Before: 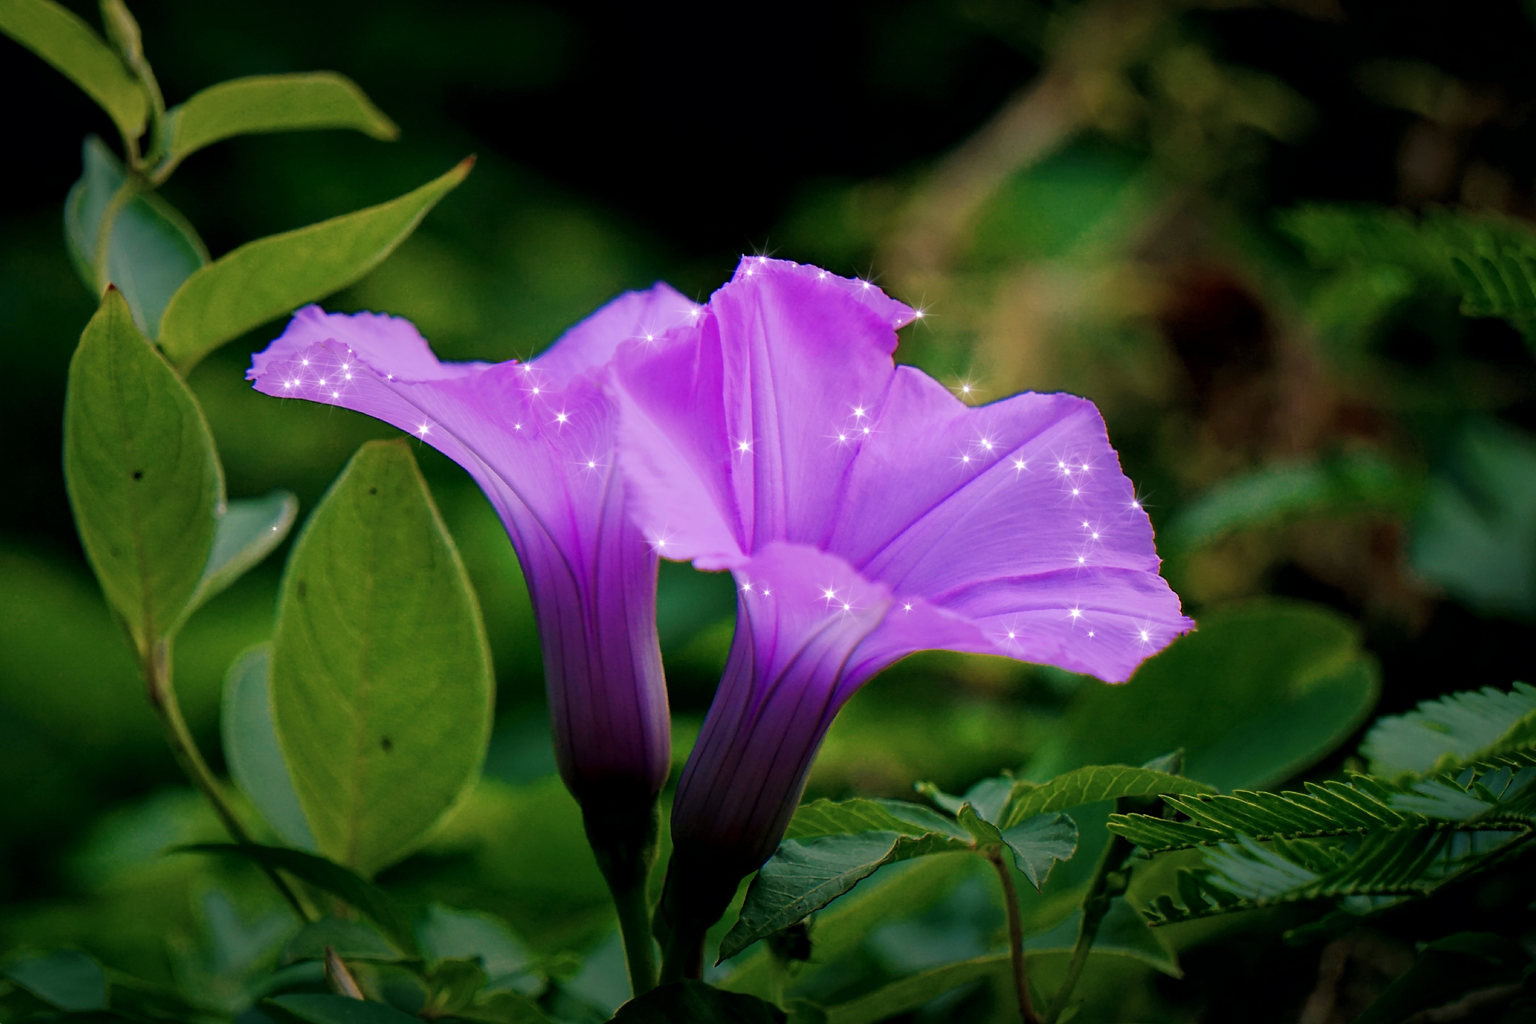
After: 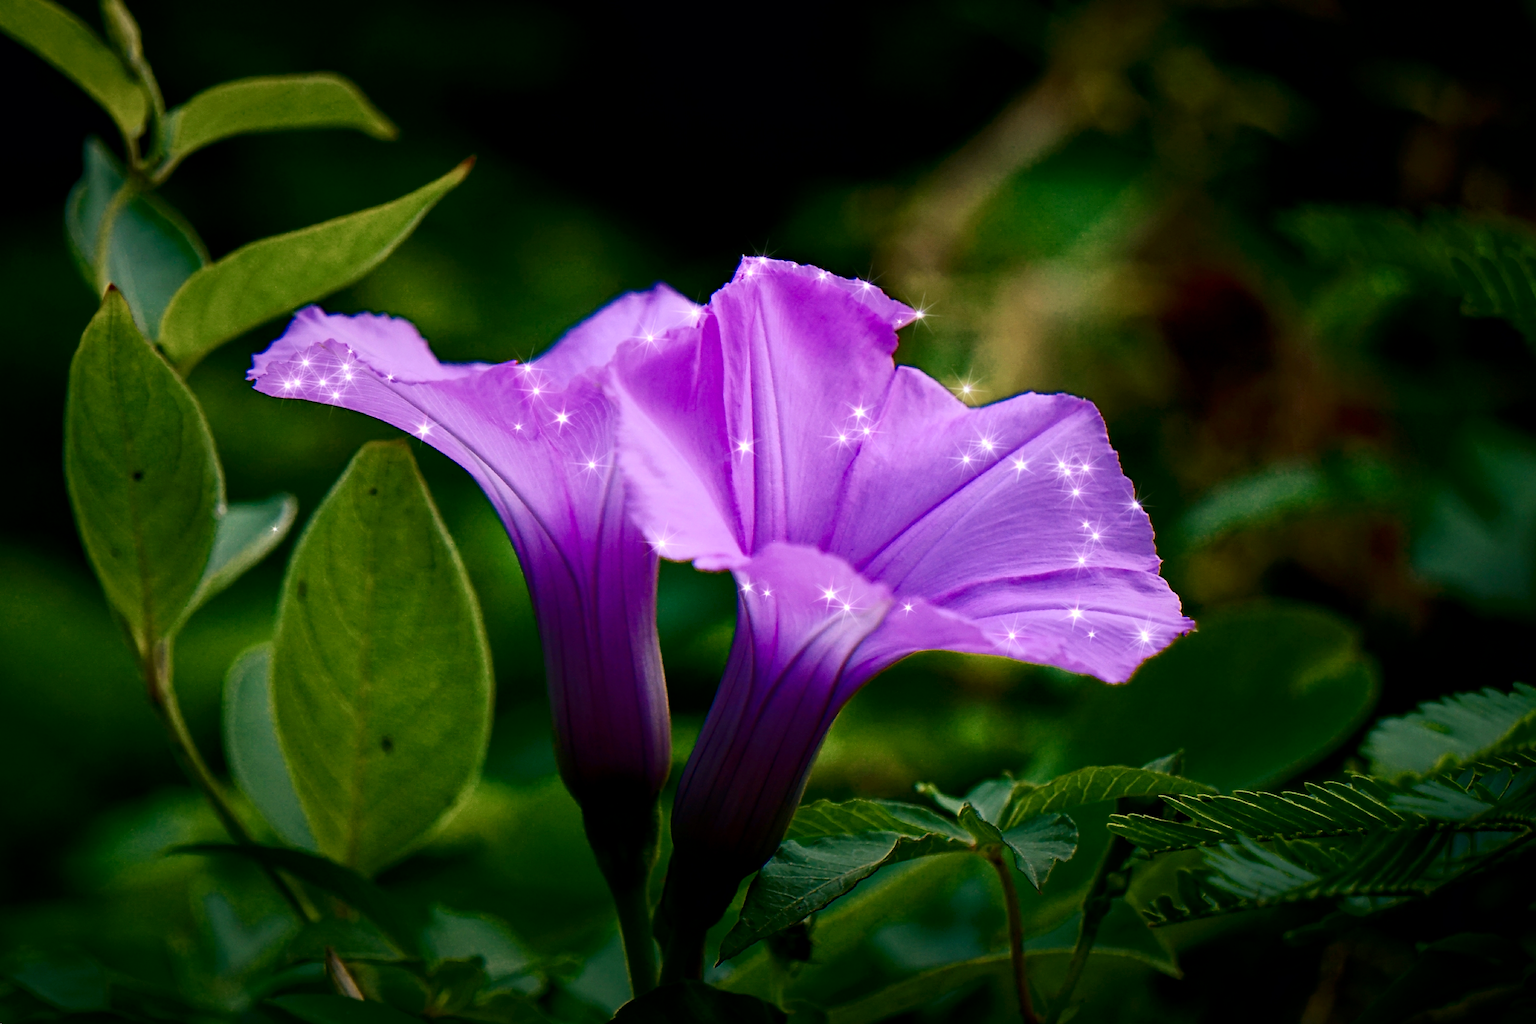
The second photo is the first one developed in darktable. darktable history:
exposure: exposure -0.064 EV, compensate highlight preservation false
haze removal: compatibility mode true, adaptive false
contrast brightness saturation: contrast 0.28
